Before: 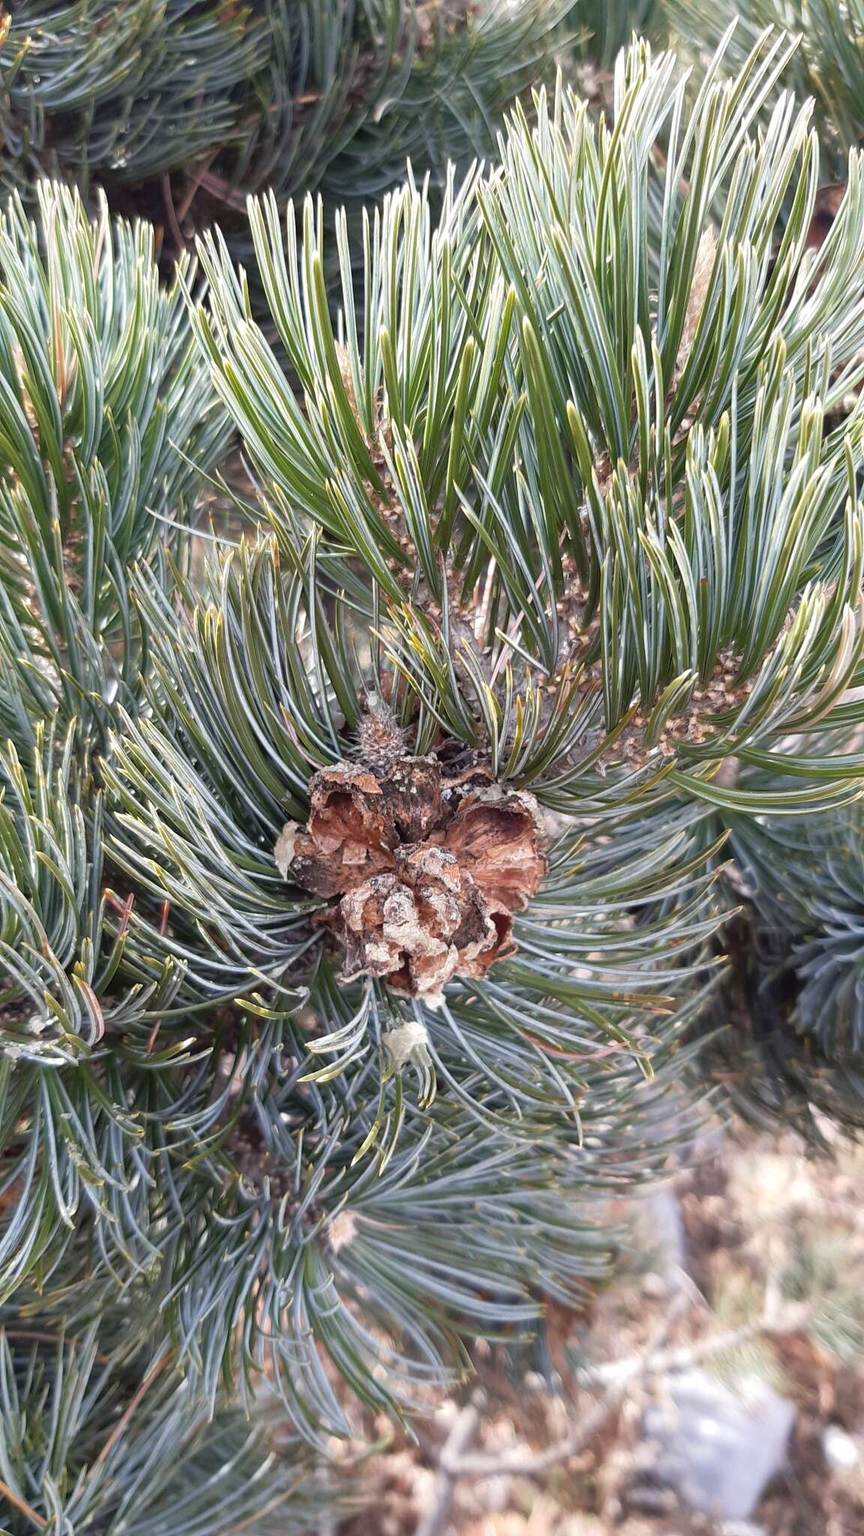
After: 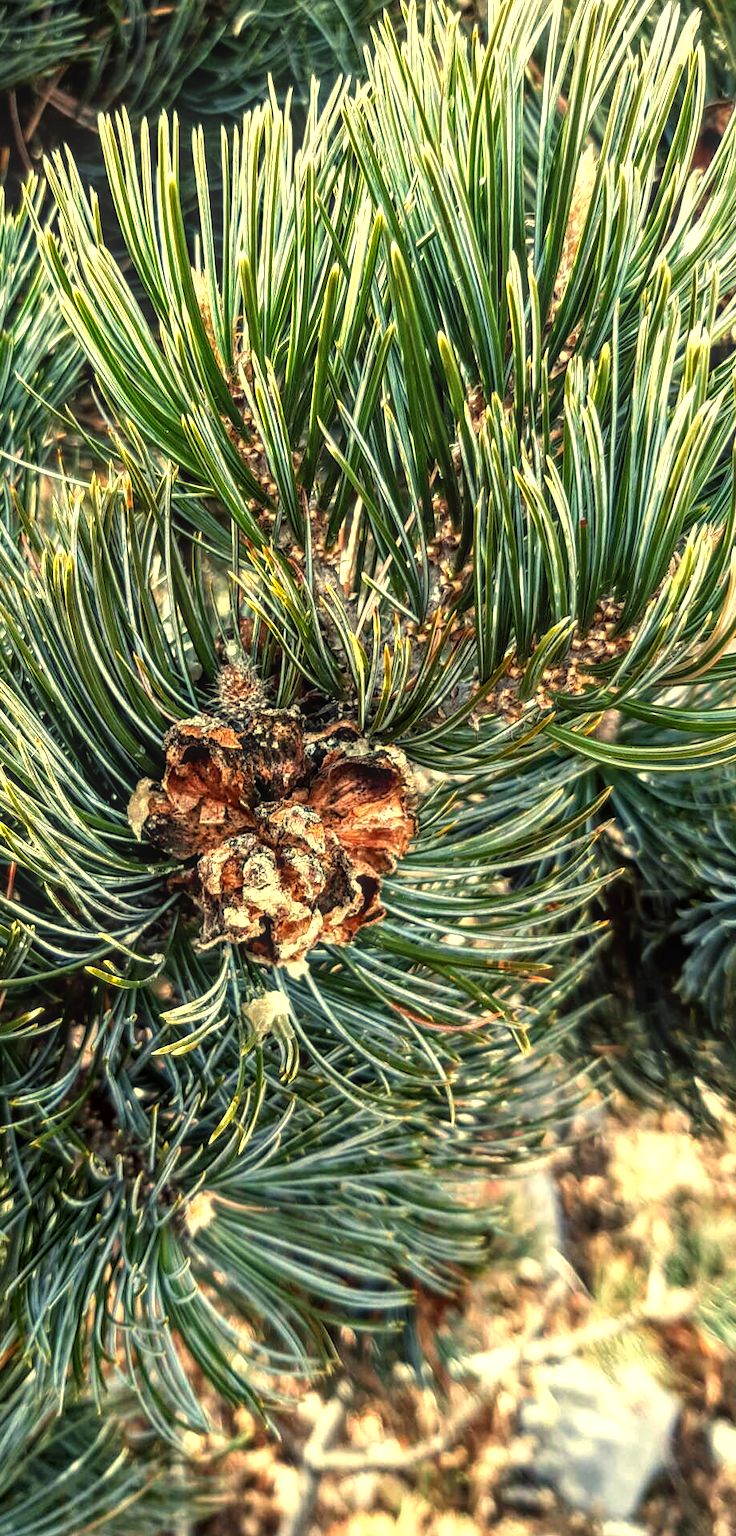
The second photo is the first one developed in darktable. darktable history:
crop and rotate: left 17.959%, top 5.771%, right 1.742%
contrast equalizer: octaves 7, y [[0.528, 0.548, 0.563, 0.562, 0.546, 0.526], [0.55 ×6], [0 ×6], [0 ×6], [0 ×6]]
local contrast: highlights 0%, shadows 0%, detail 133%
color balance: mode lift, gamma, gain (sRGB), lift [1.014, 0.966, 0.918, 0.87], gamma [0.86, 0.734, 0.918, 0.976], gain [1.063, 1.13, 1.063, 0.86]
color correction: highlights a* -8, highlights b* 3.1
